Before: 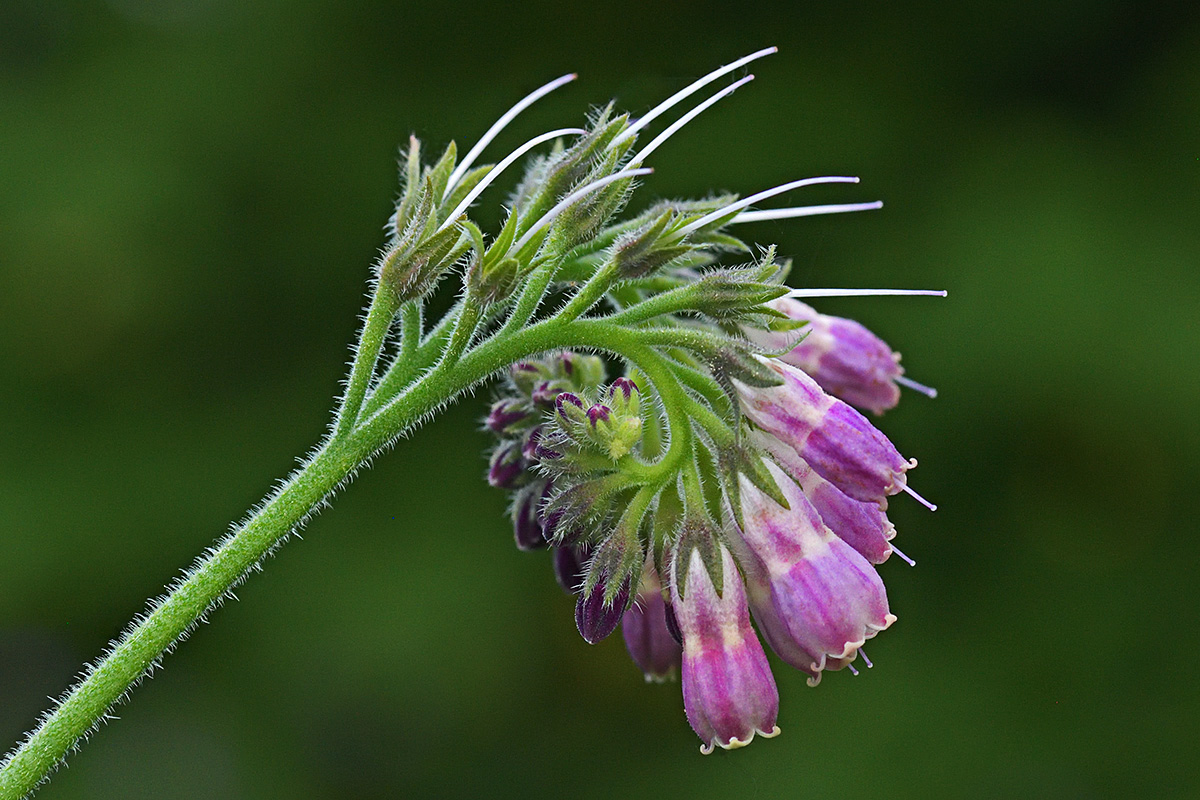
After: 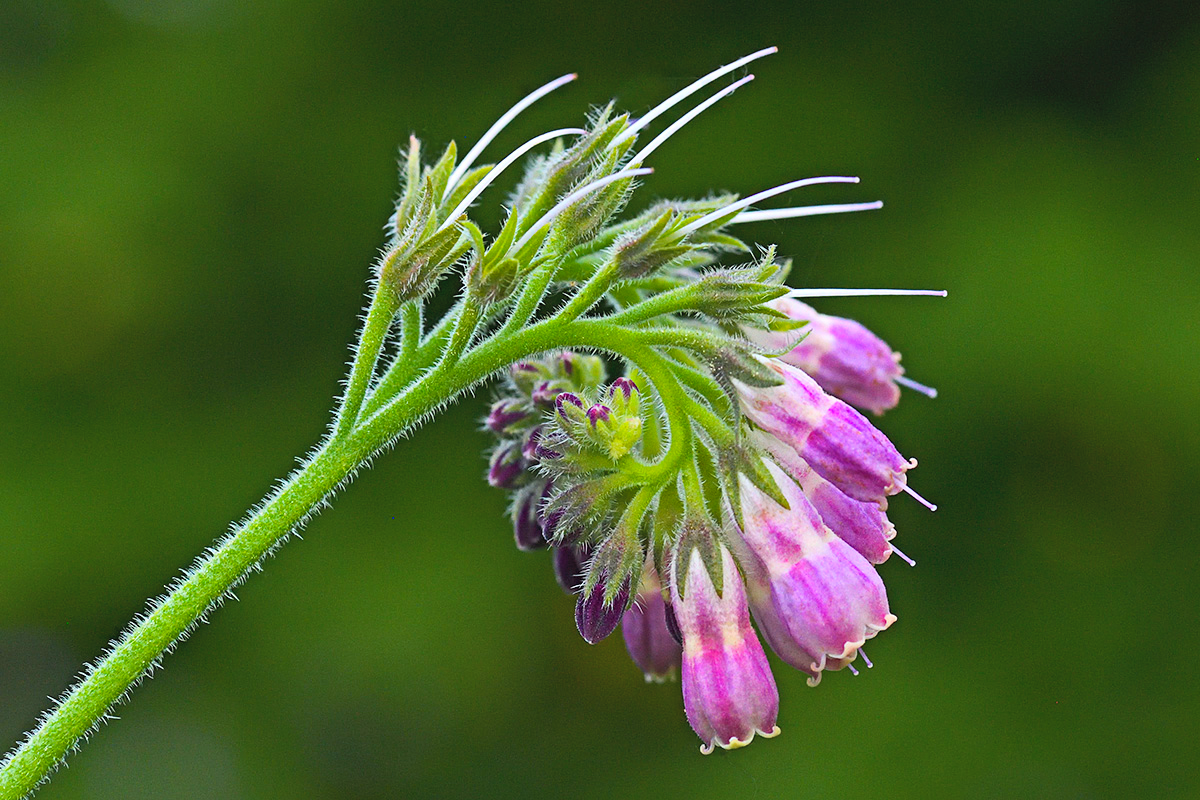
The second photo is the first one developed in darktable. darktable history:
contrast brightness saturation: contrast 0.14, brightness 0.21
color balance rgb: perceptual saturation grading › global saturation 30%, global vibrance 20%
